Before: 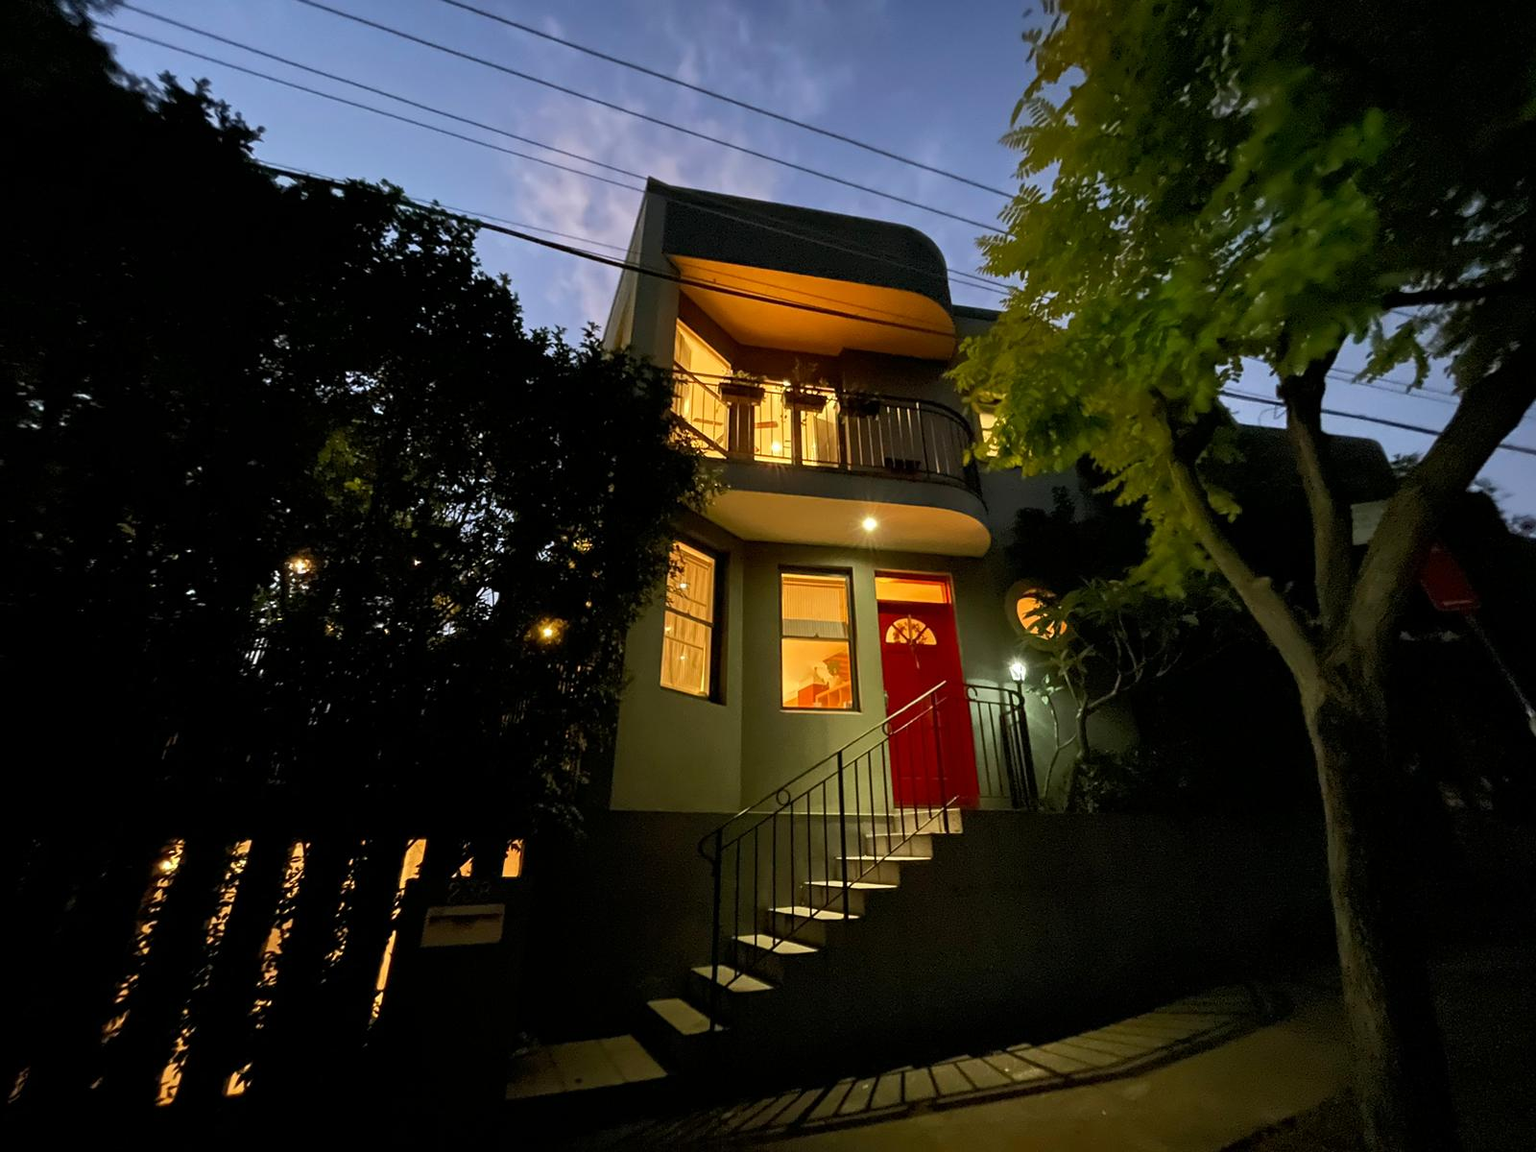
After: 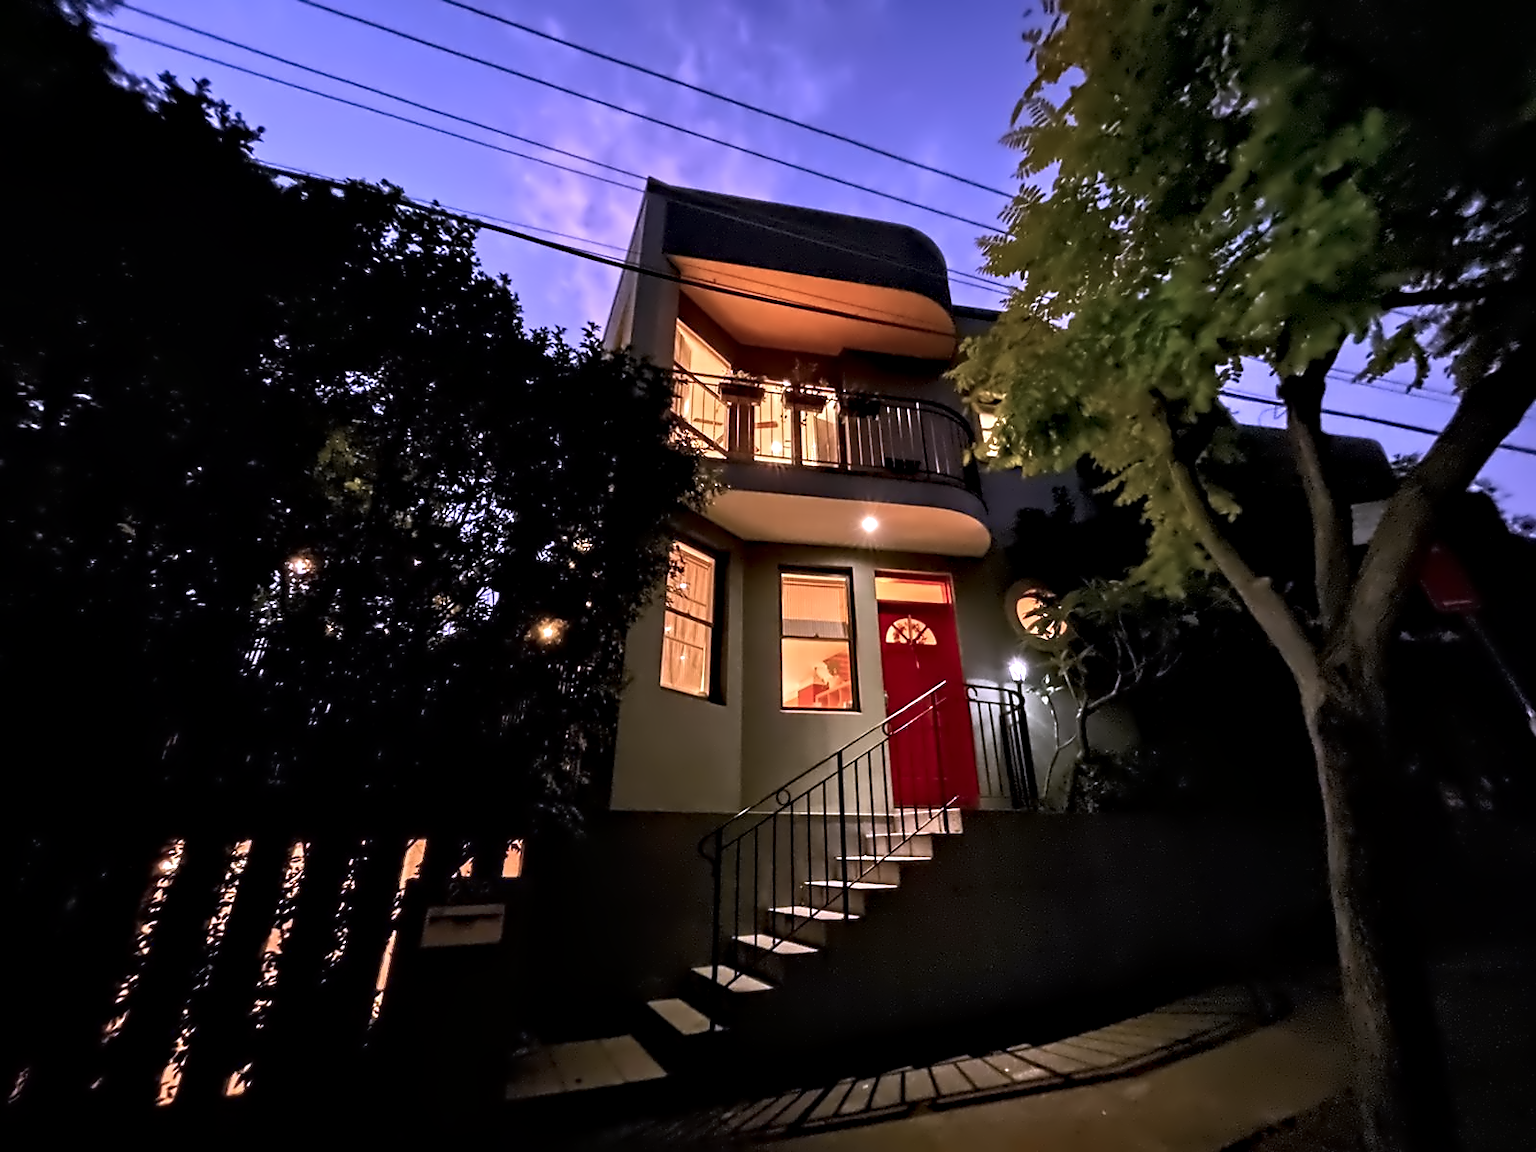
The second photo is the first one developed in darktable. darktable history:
contrast equalizer: octaves 7, y [[0.5, 0.542, 0.583, 0.625, 0.667, 0.708], [0.5 ×6], [0.5 ×6], [0, 0.033, 0.067, 0.1, 0.133, 0.167], [0, 0.05, 0.1, 0.15, 0.2, 0.25]]
color calibration: output R [1.107, -0.012, -0.003, 0], output B [0, 0, 1.308, 0], illuminant custom, x 0.389, y 0.387, temperature 3838.64 K
